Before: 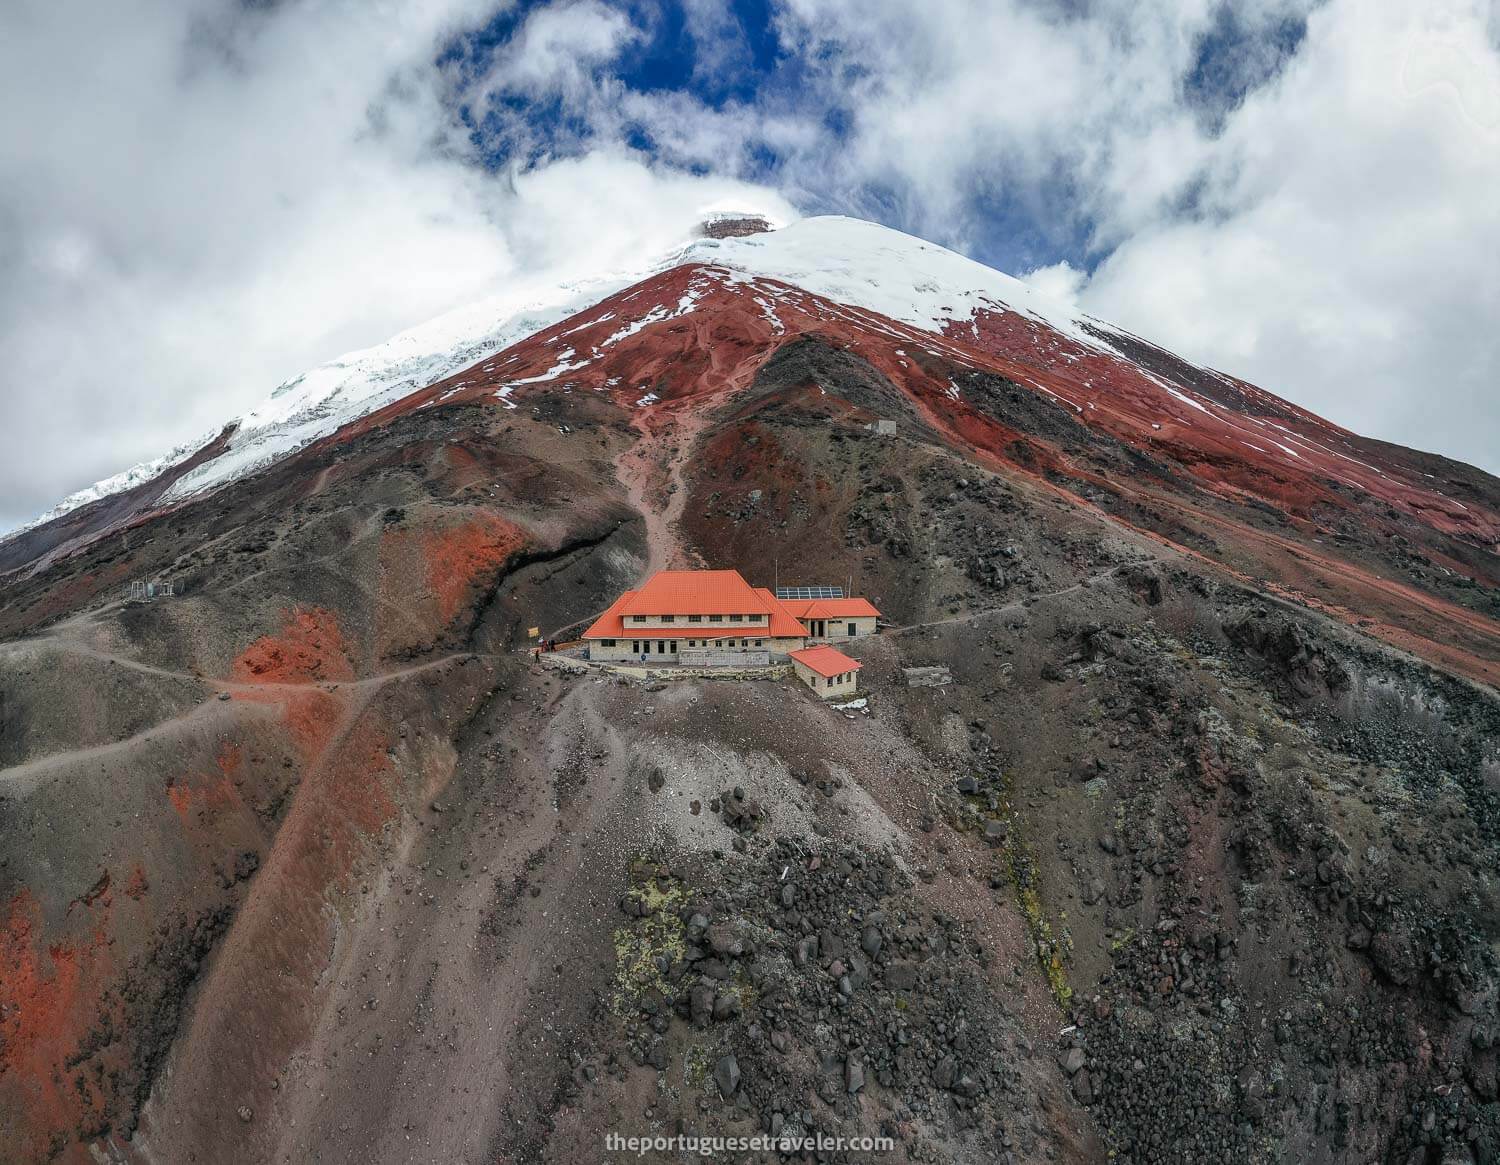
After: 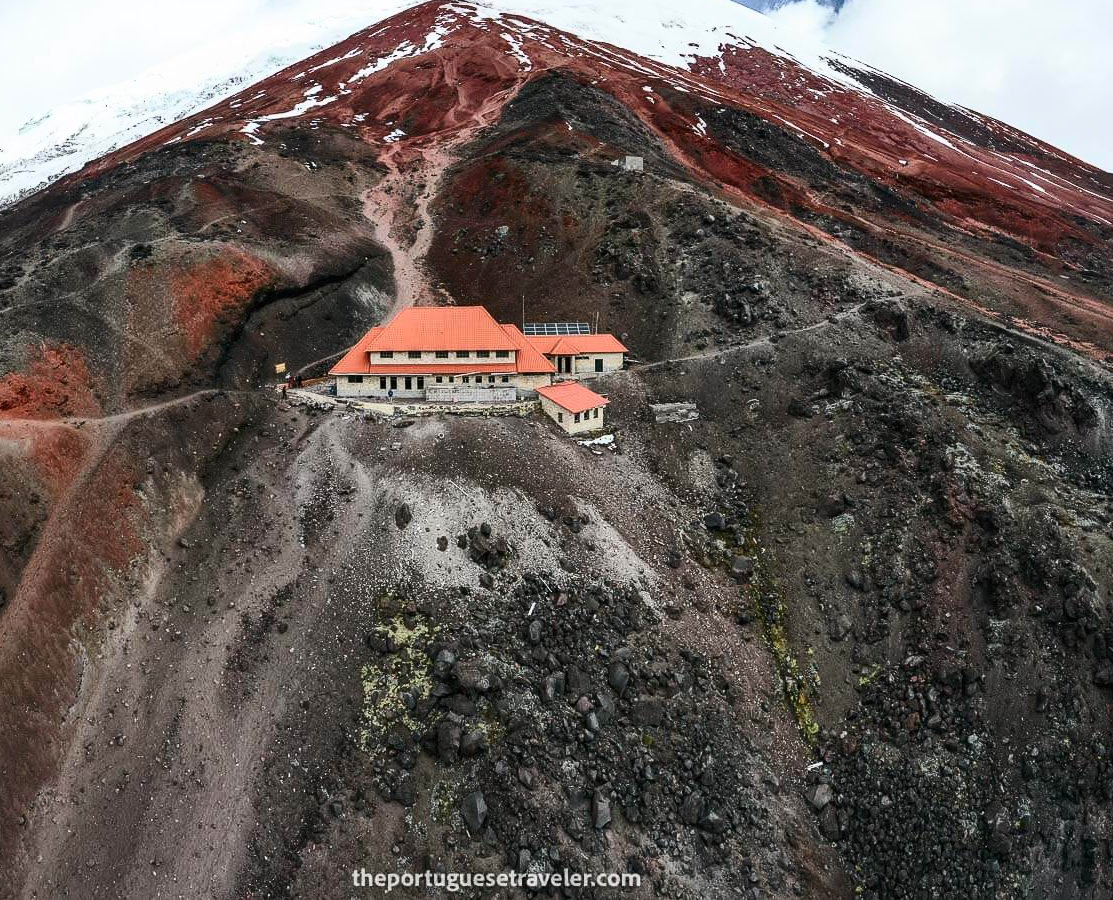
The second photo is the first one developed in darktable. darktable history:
crop: left 16.875%, top 22.743%, right 8.87%
contrast brightness saturation: contrast 0.383, brightness 0.103
